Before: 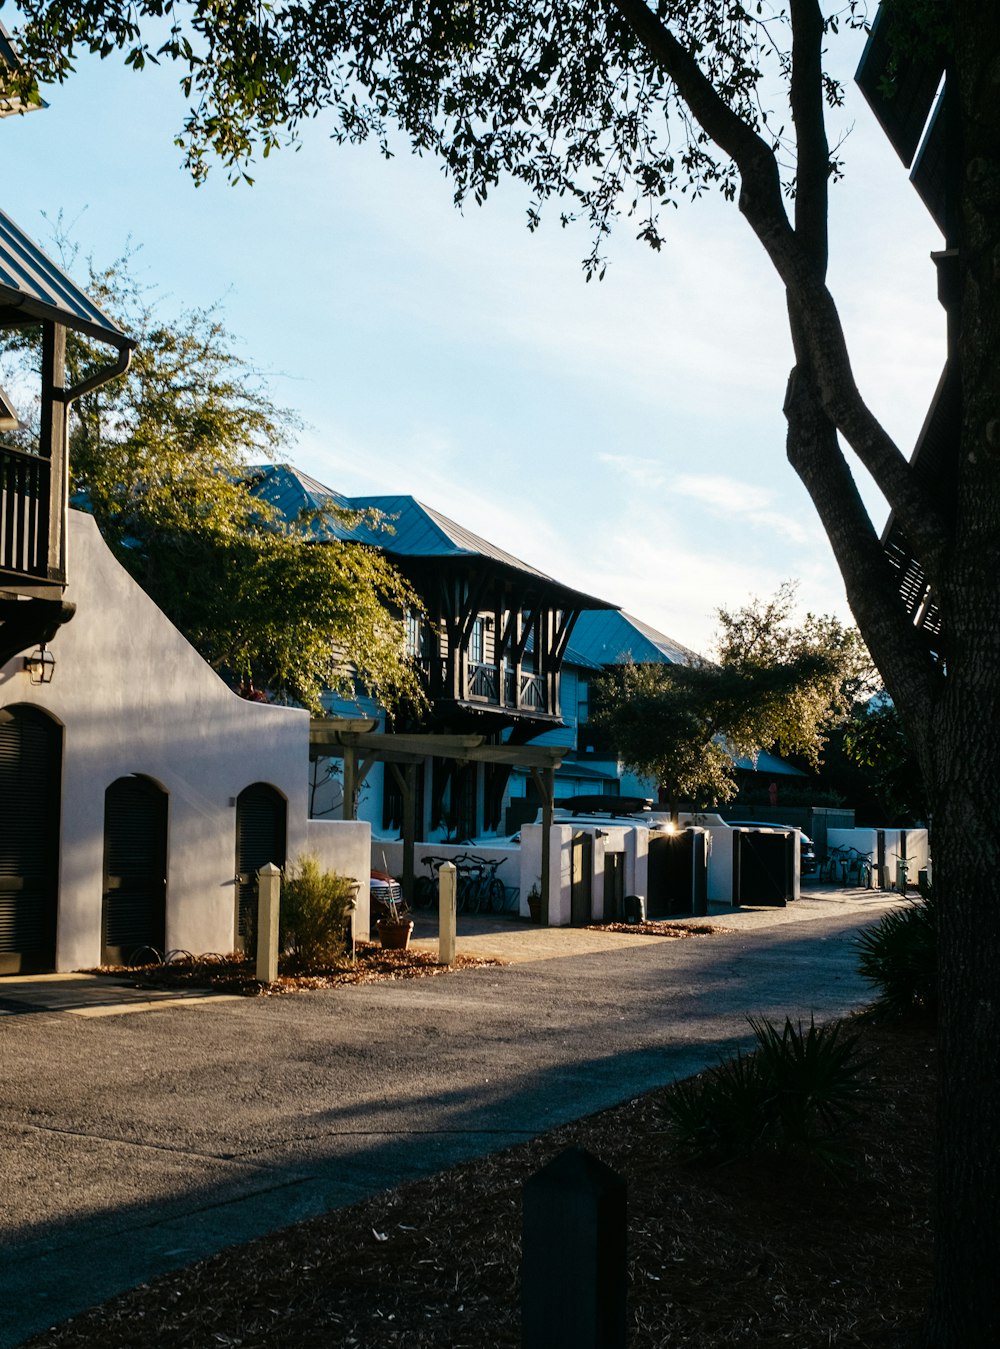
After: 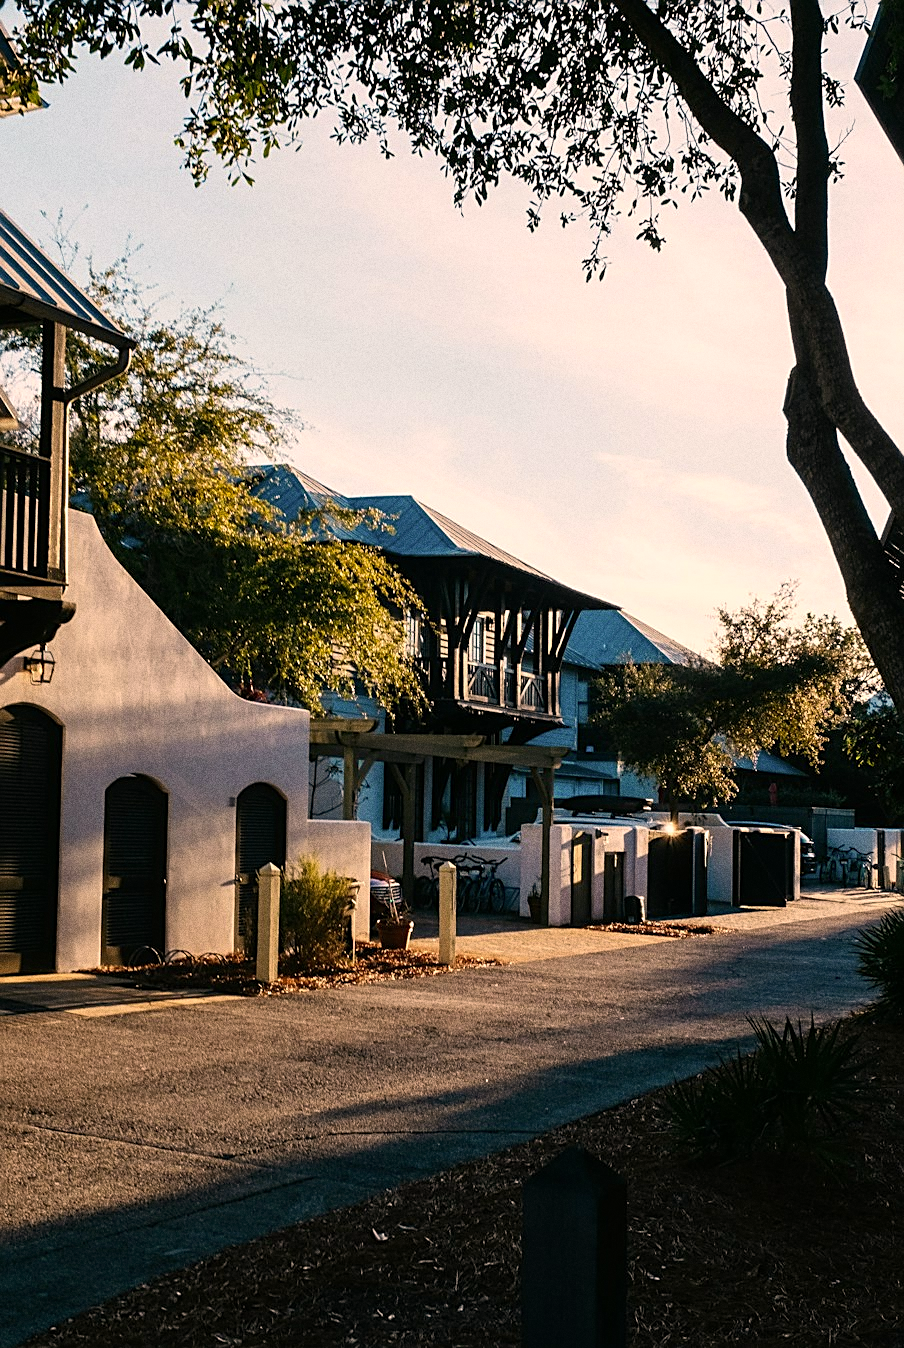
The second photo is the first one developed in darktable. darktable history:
color correction: highlights a* 11.96, highlights b* 11.58
crop: right 9.509%, bottom 0.031%
grain: coarseness 0.09 ISO, strength 40%
white balance: red 1.009, blue 0.985
sharpen: on, module defaults
